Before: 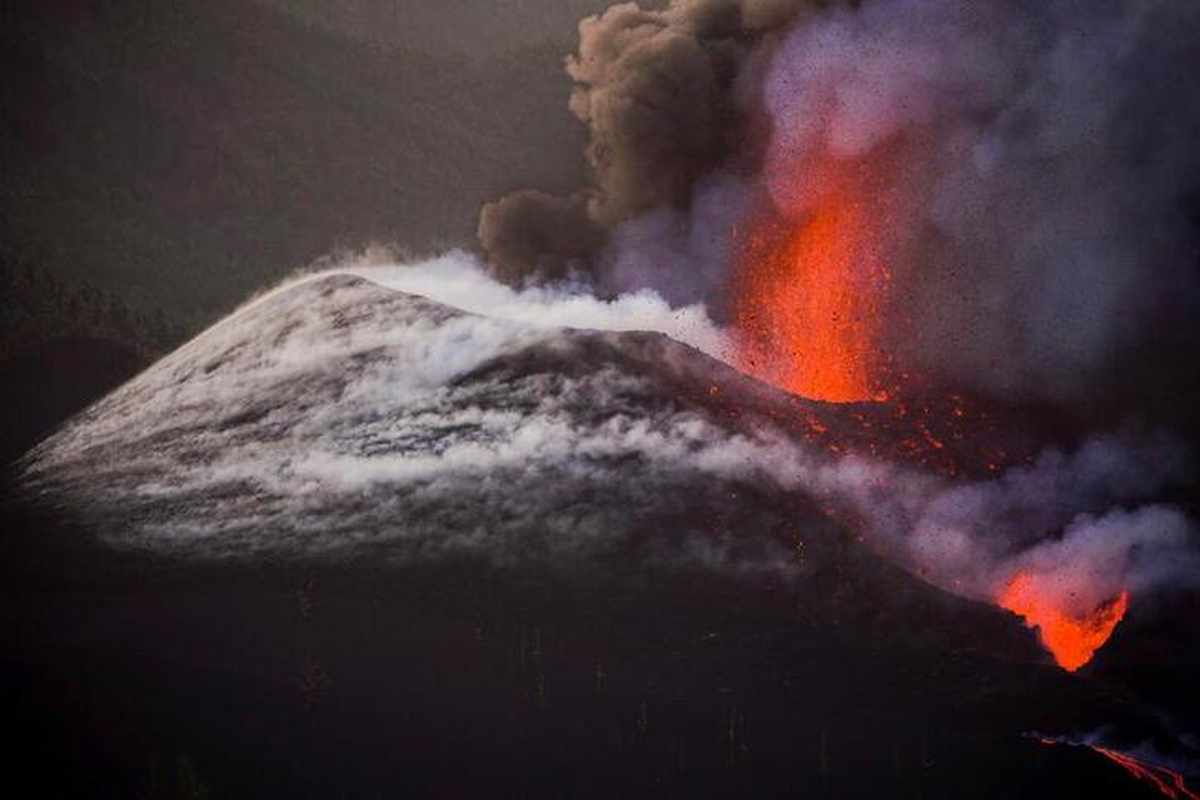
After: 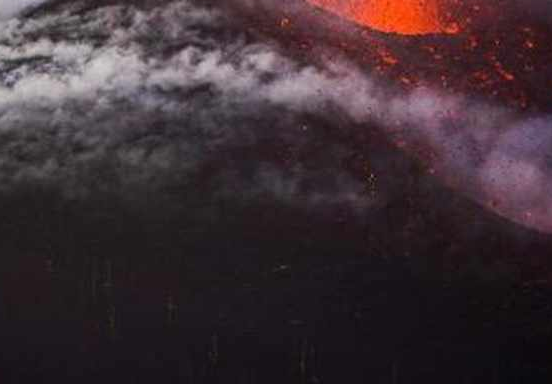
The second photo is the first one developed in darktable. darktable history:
crop: left 35.777%, top 46.072%, right 18.168%, bottom 5.807%
